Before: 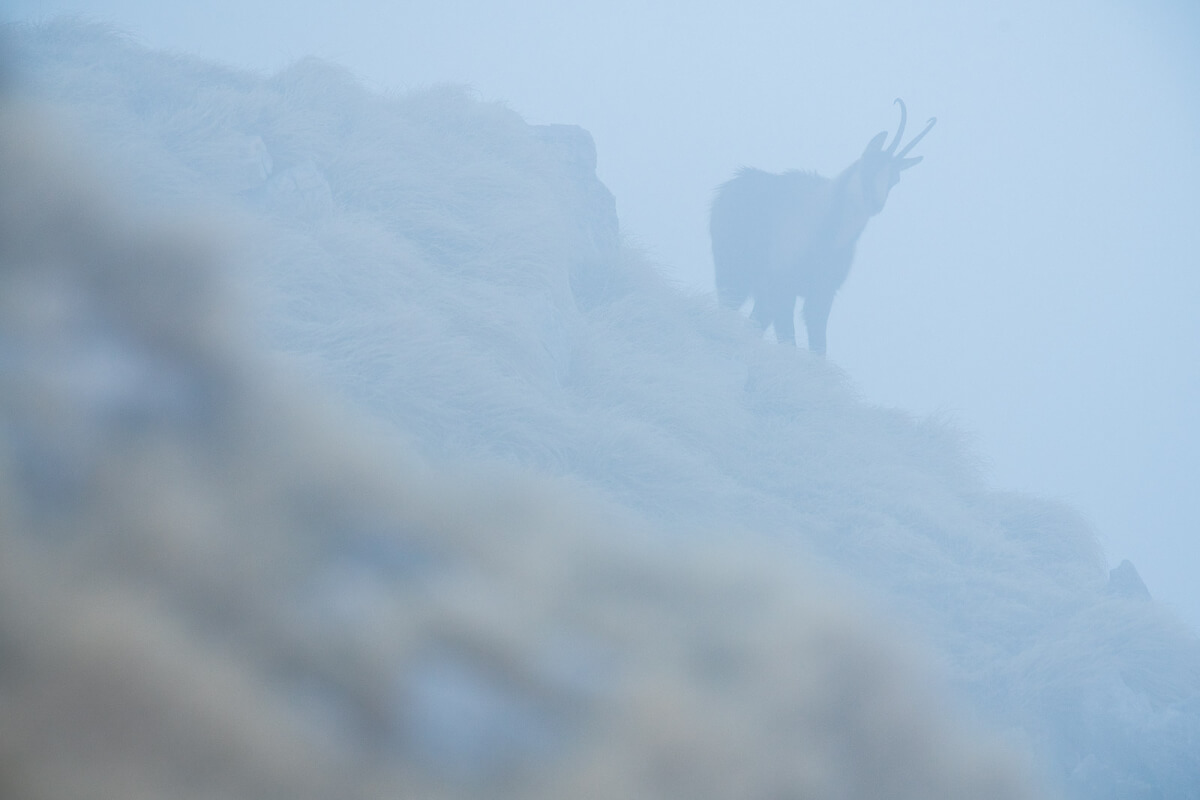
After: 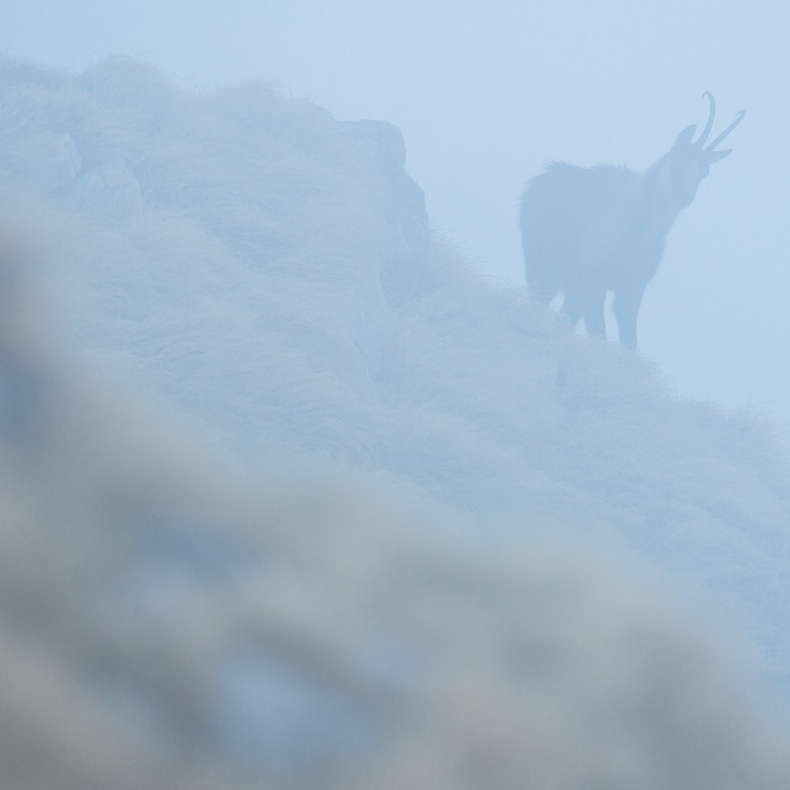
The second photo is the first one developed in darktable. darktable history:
crop: left 15.419%, right 17.914%
rotate and perspective: rotation -0.45°, automatic cropping original format, crop left 0.008, crop right 0.992, crop top 0.012, crop bottom 0.988
